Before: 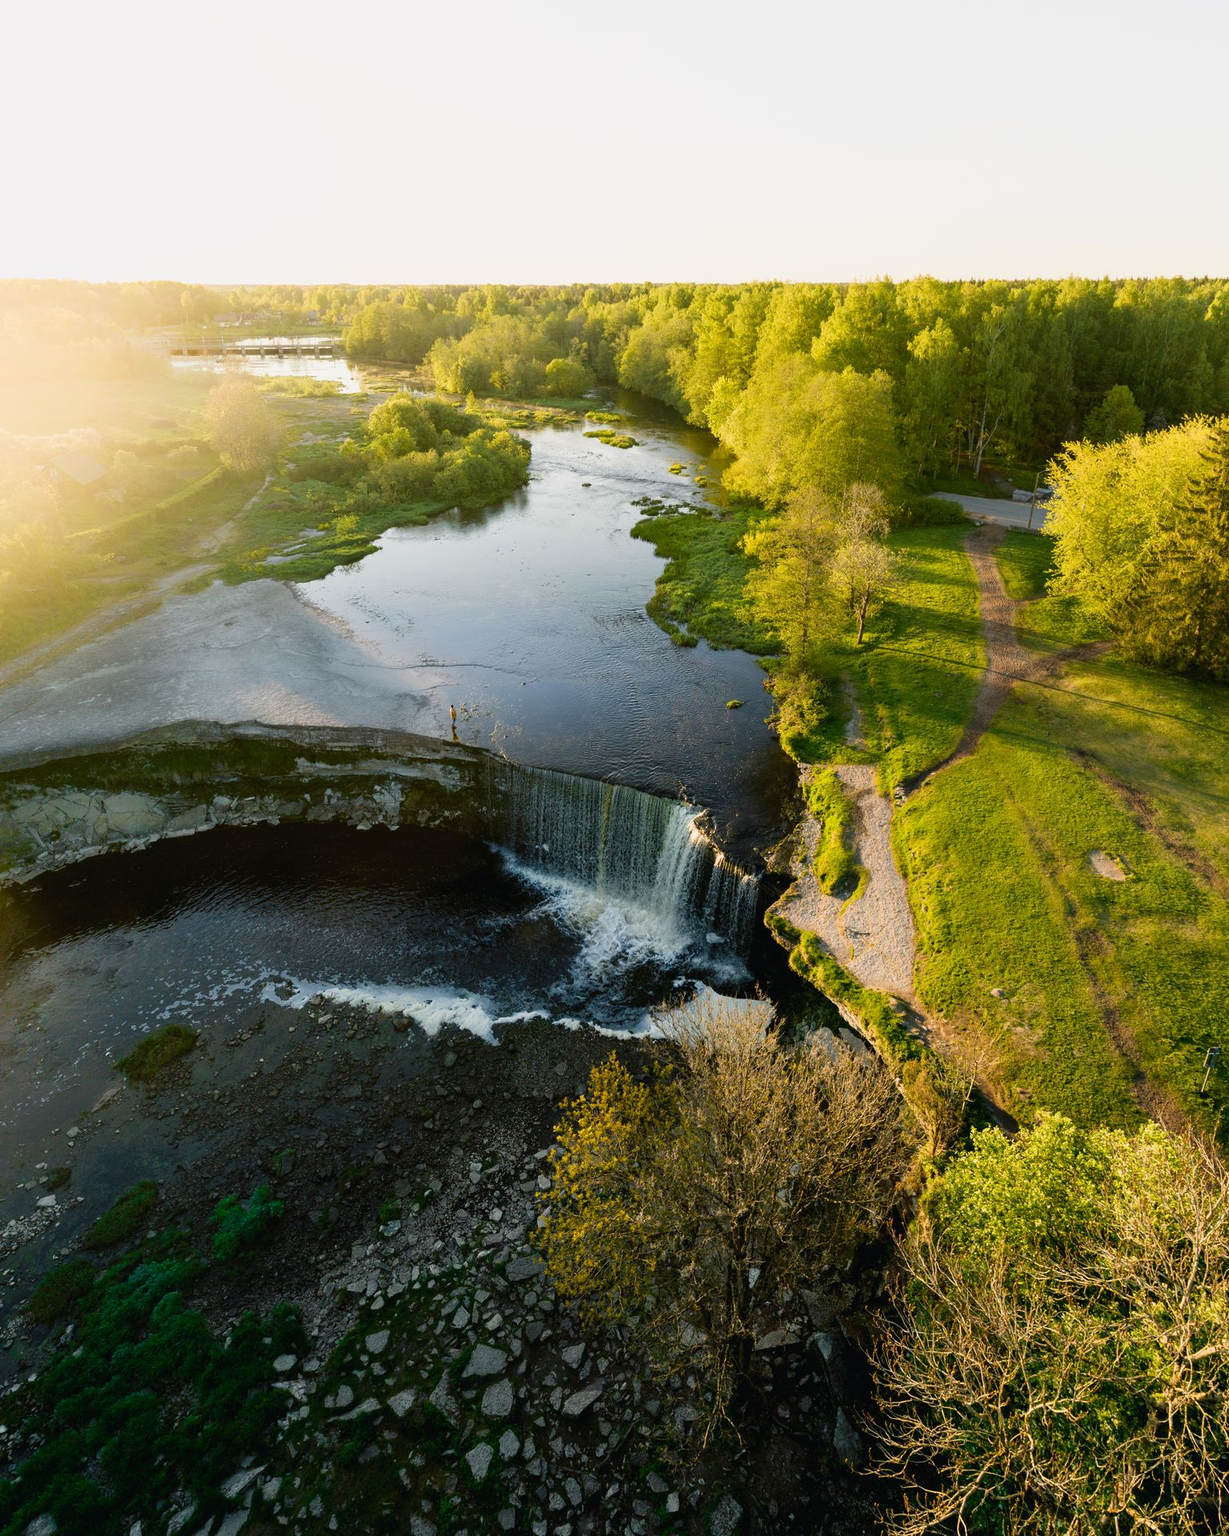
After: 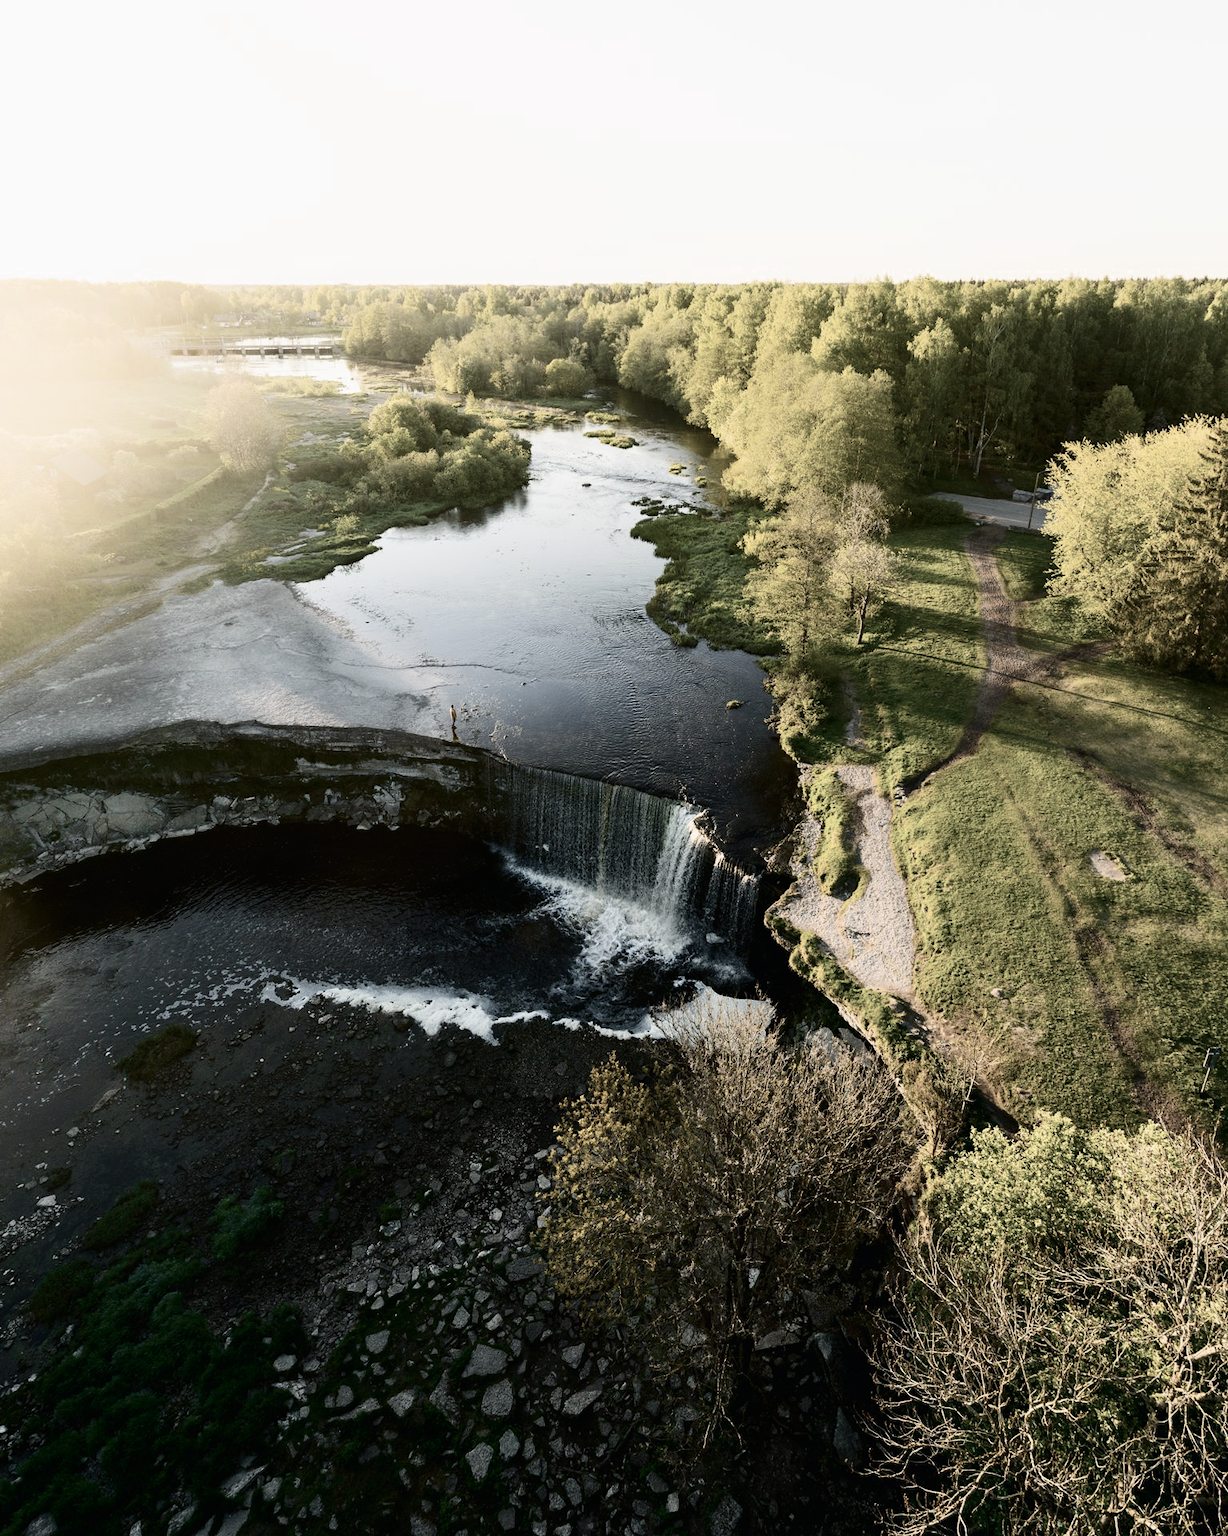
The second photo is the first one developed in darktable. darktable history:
contrast brightness saturation: contrast 0.284
color zones: curves: ch0 [(0, 0.6) (0.129, 0.508) (0.193, 0.483) (0.429, 0.5) (0.571, 0.5) (0.714, 0.5) (0.857, 0.5) (1, 0.6)]; ch1 [(0, 0.481) (0.112, 0.245) (0.213, 0.223) (0.429, 0.233) (0.571, 0.231) (0.683, 0.242) (0.857, 0.296) (1, 0.481)]
